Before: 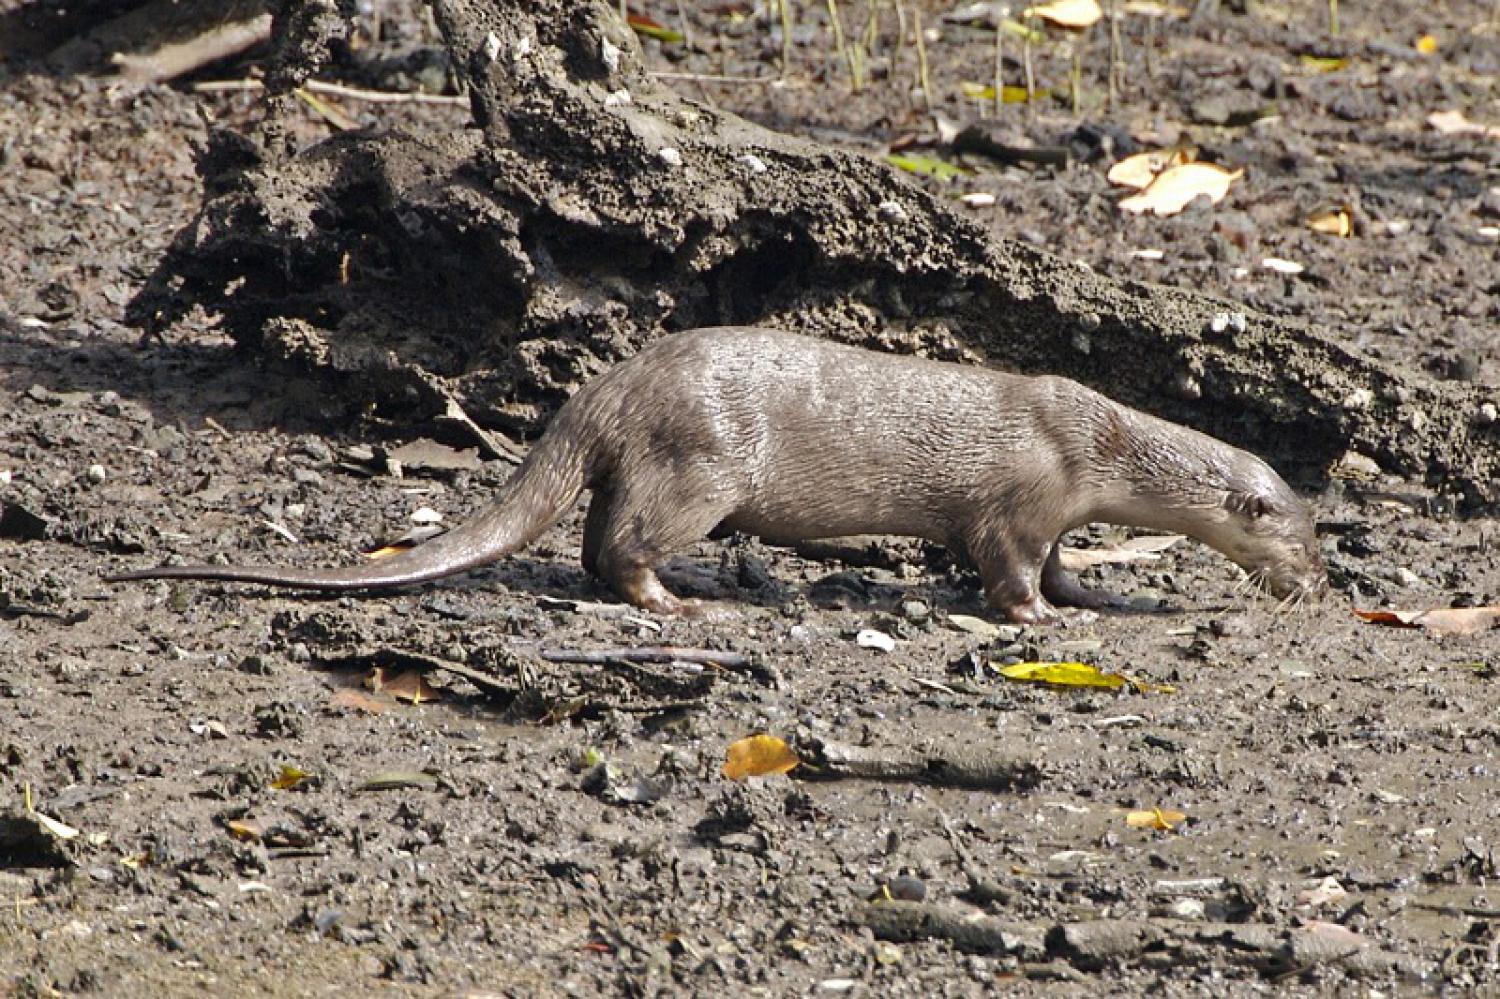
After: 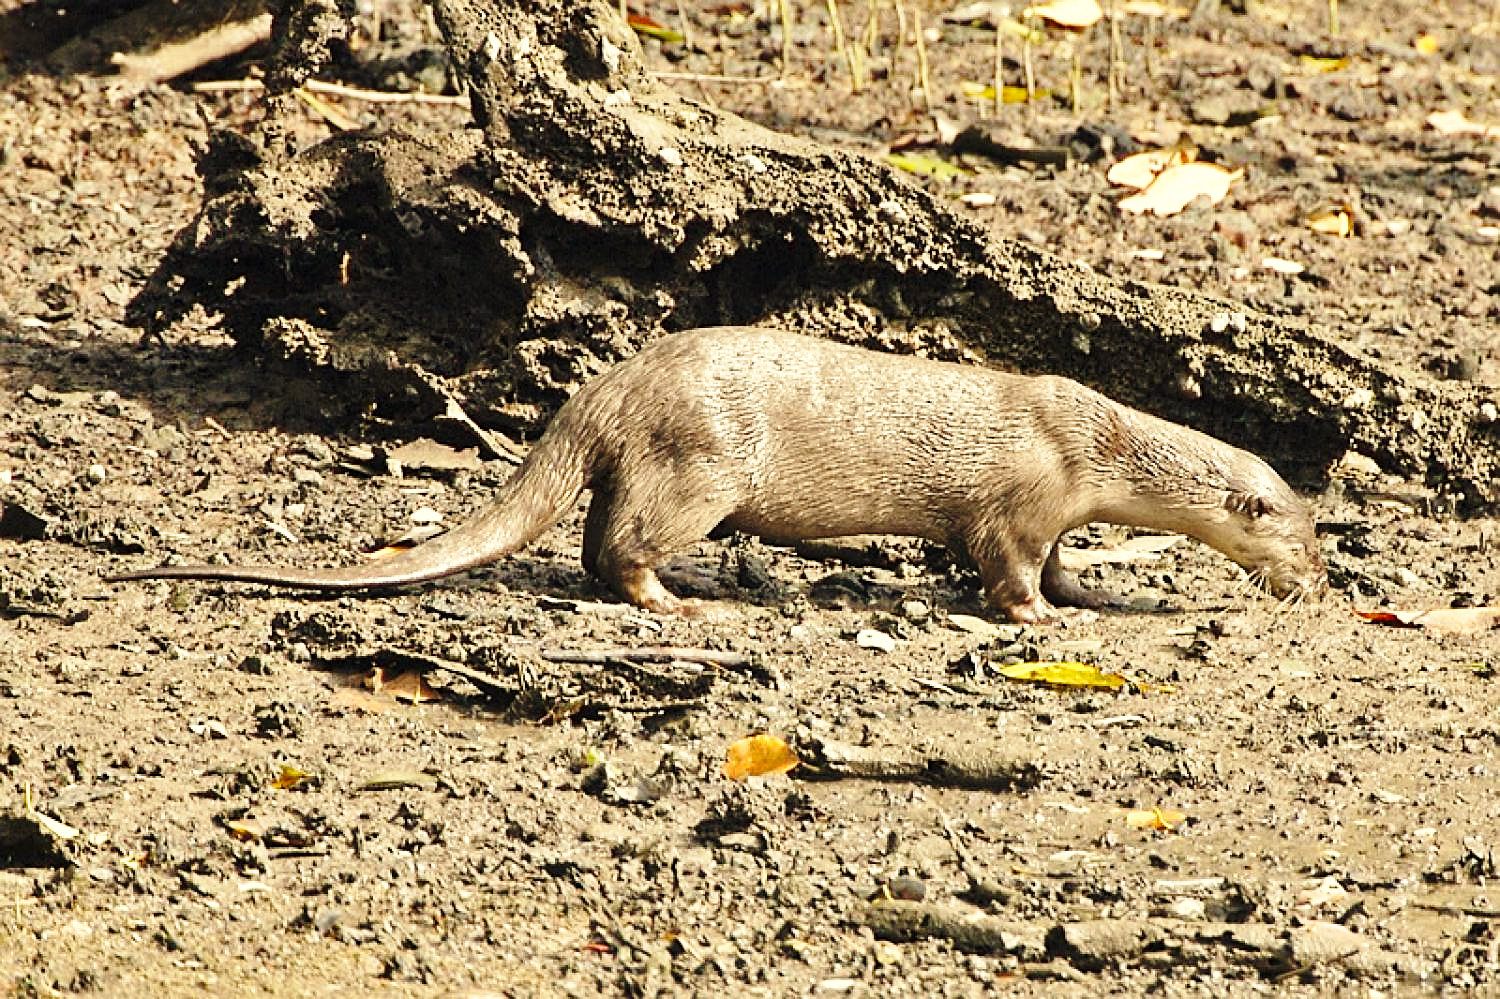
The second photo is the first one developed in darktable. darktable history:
base curve: curves: ch0 [(0, 0) (0.028, 0.03) (0.121, 0.232) (0.46, 0.748) (0.859, 0.968) (1, 1)], preserve colors none
white balance: red 1.08, blue 0.791
sharpen: on, module defaults
